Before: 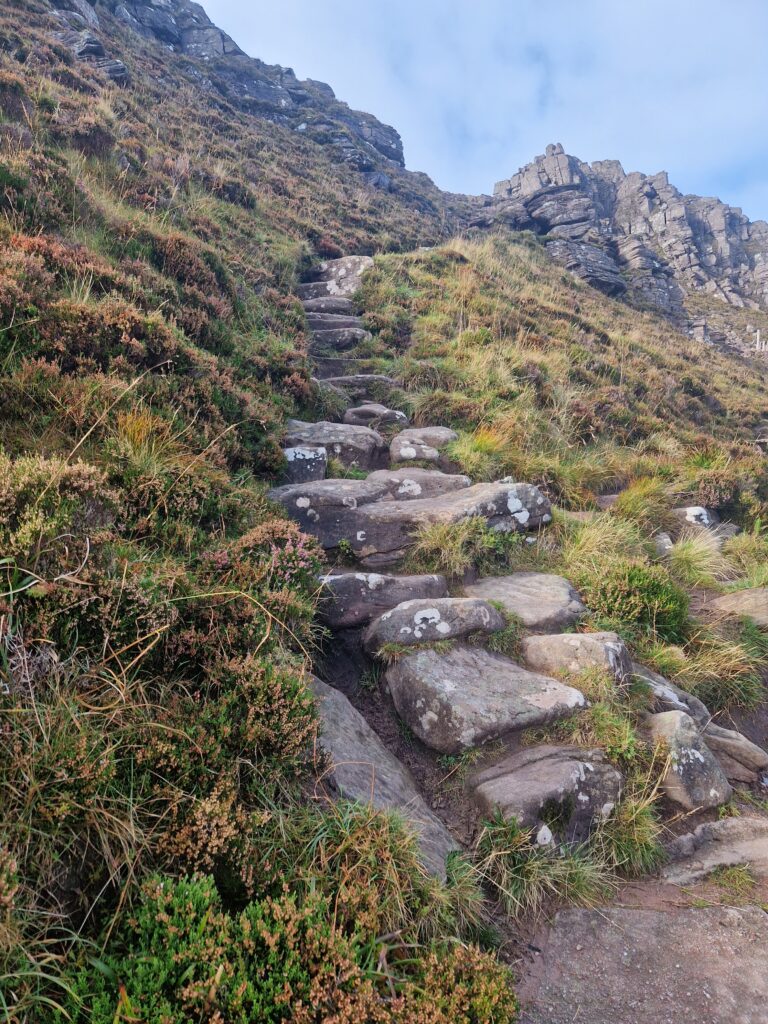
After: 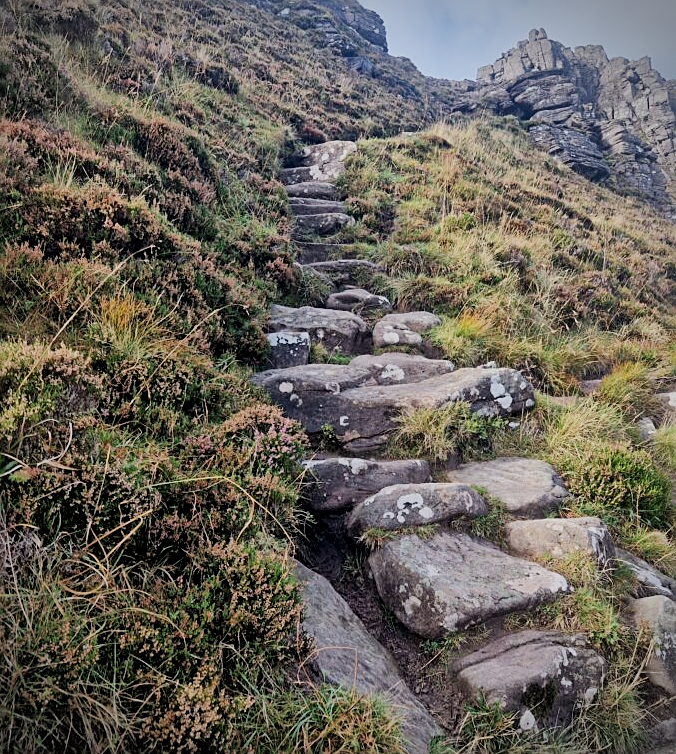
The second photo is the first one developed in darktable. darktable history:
sharpen: on, module defaults
vignetting: fall-off radius 61%, dithering 8-bit output
crop and rotate: left 2.281%, top 11.267%, right 9.582%, bottom 15.085%
local contrast: mode bilateral grid, contrast 21, coarseness 50, detail 159%, midtone range 0.2
shadows and highlights: shadows 25.75, highlights -24.54
filmic rgb: black relative exposure -7.65 EV, white relative exposure 4.56 EV, hardness 3.61
